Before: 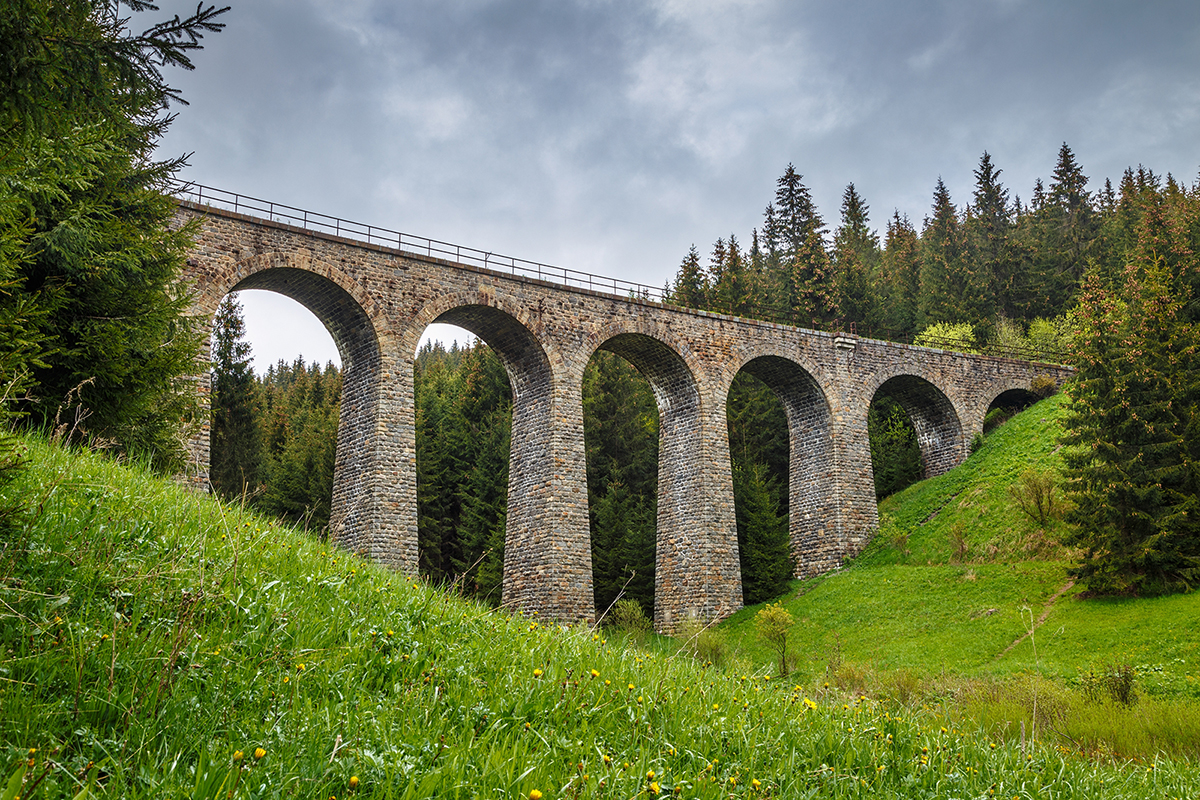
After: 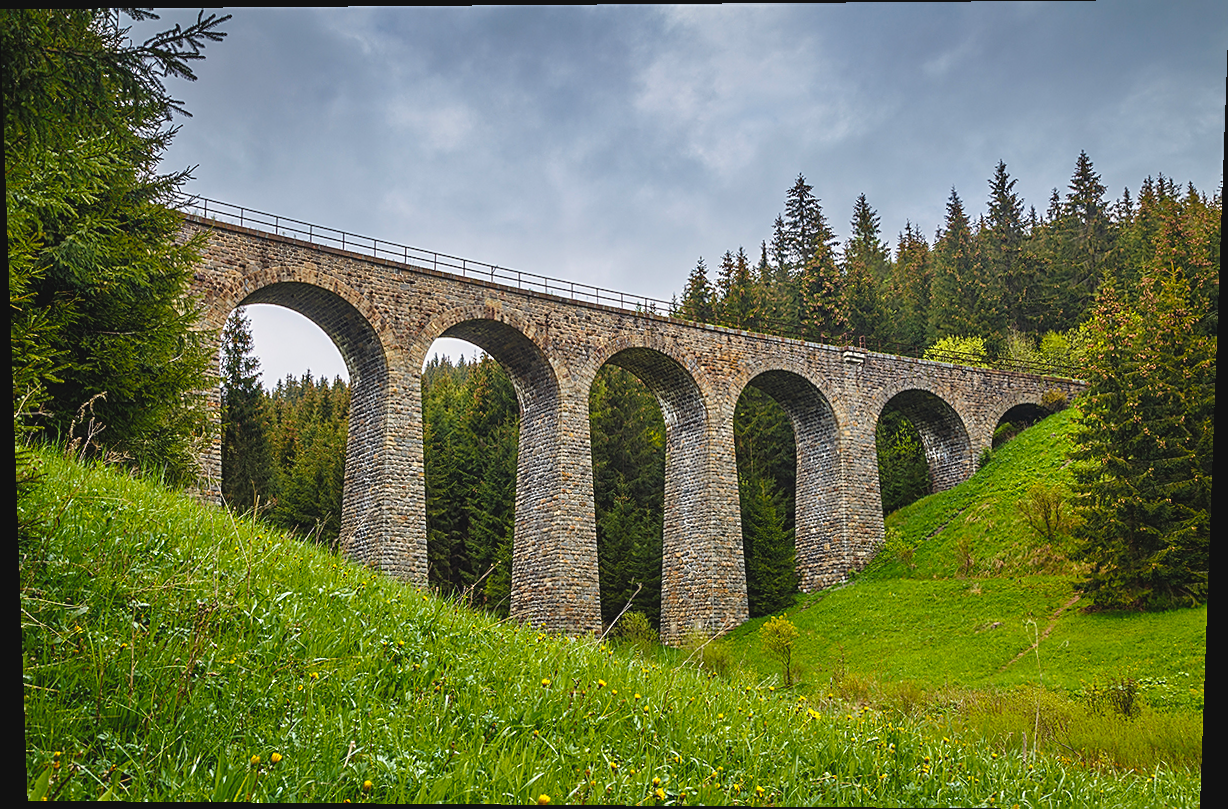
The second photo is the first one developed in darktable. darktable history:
contrast brightness saturation: contrast -0.1, saturation -0.1
sharpen: on, module defaults
color balance rgb: global vibrance 42.74%
rotate and perspective: lens shift (vertical) 0.048, lens shift (horizontal) -0.024, automatic cropping off
